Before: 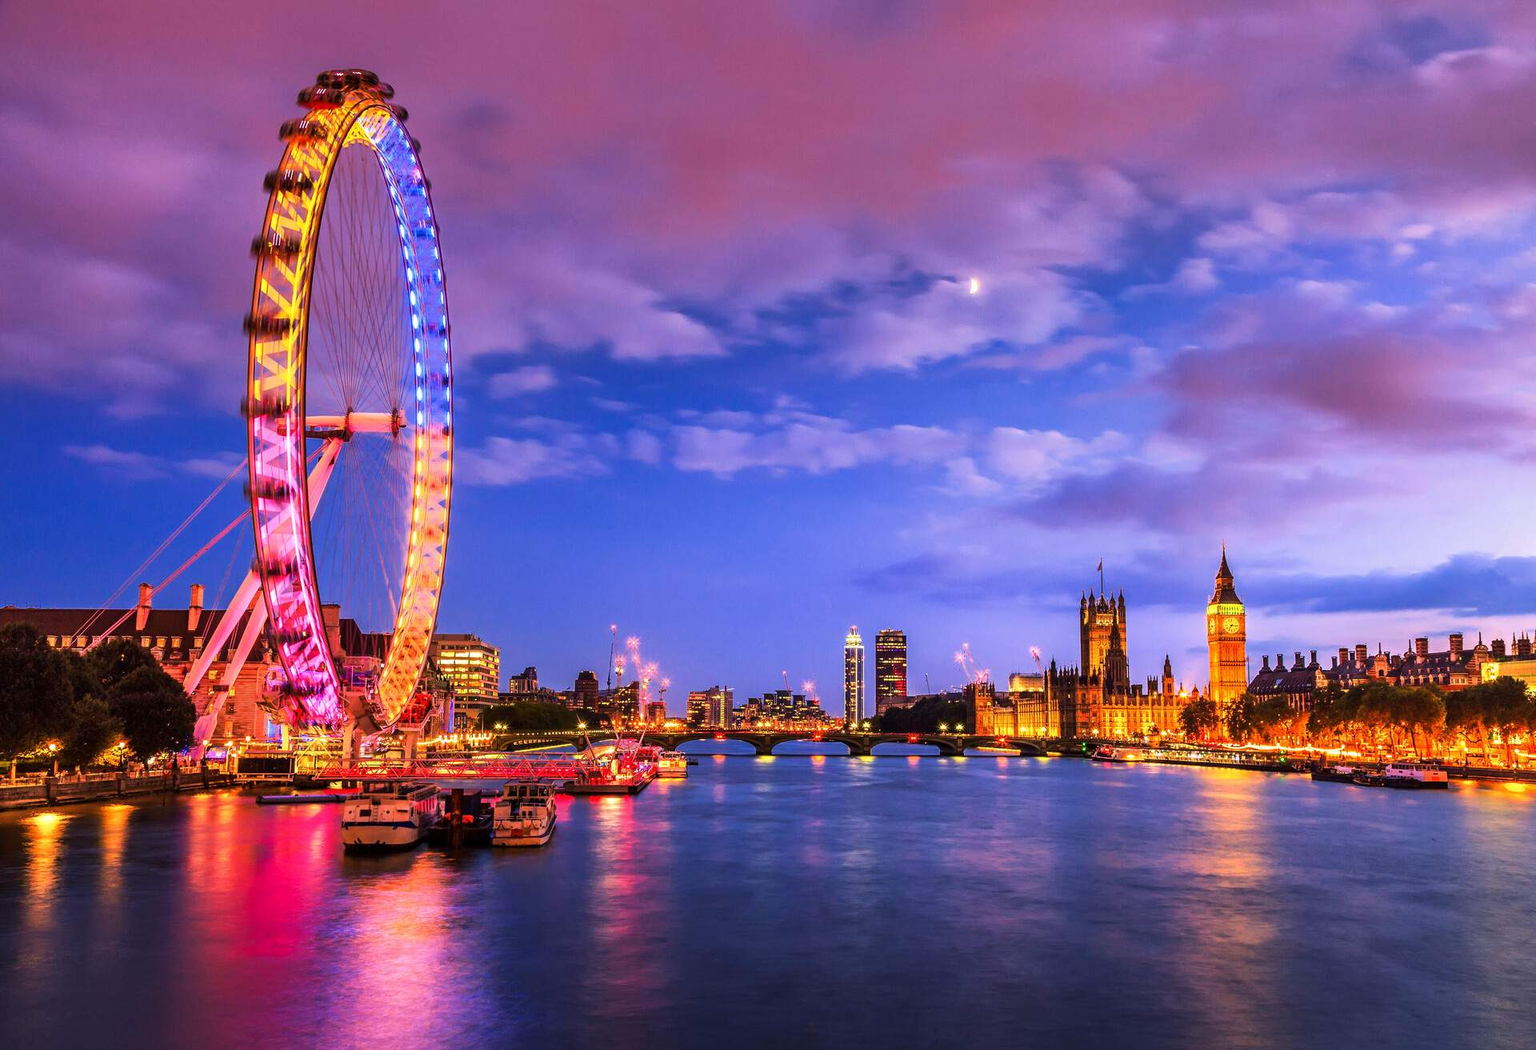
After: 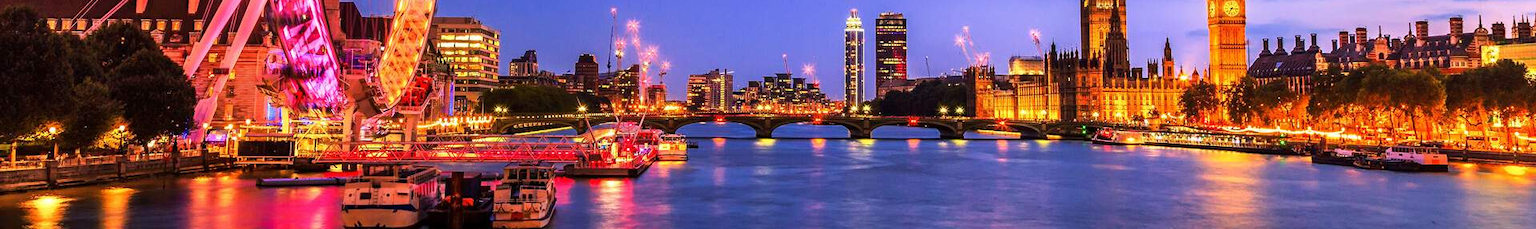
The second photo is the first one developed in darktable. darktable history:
crop and rotate: top 58.782%, bottom 19.304%
